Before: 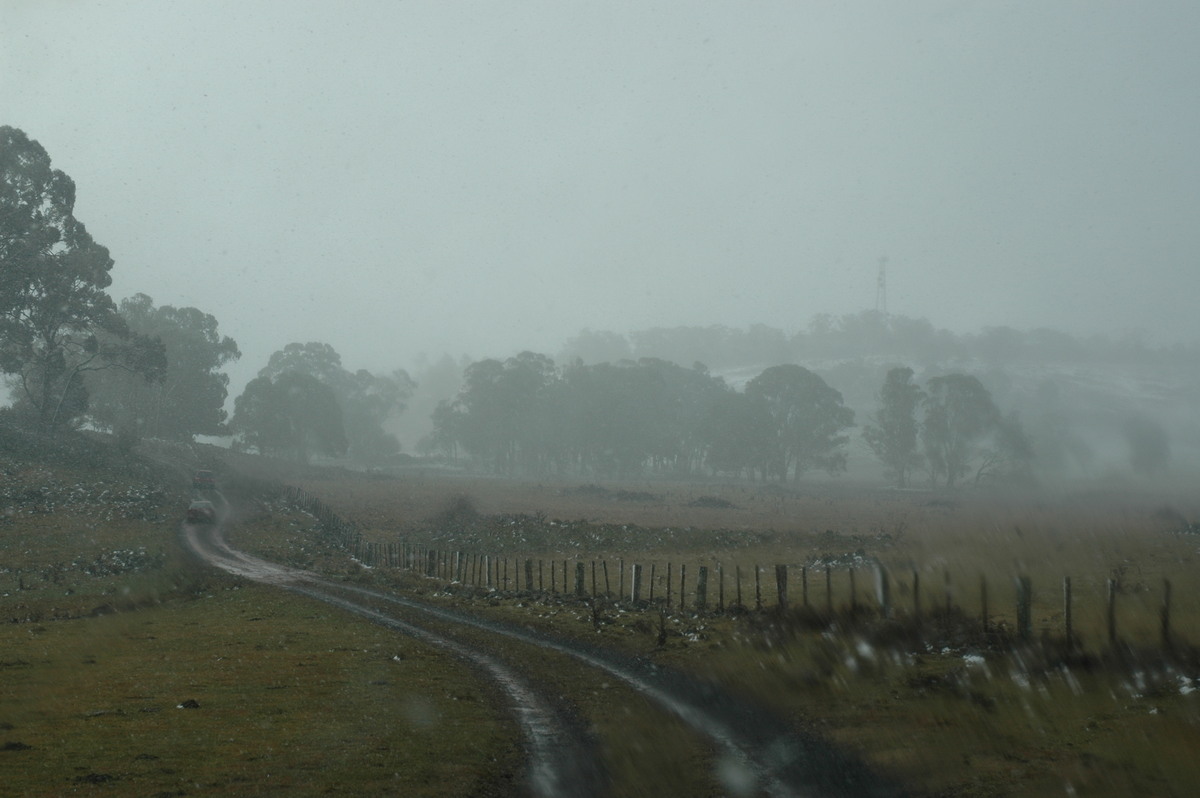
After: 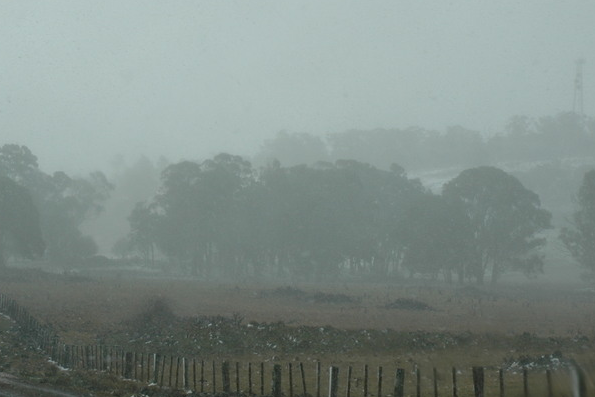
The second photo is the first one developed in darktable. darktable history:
crop: left 25.312%, top 24.884%, right 25.07%, bottom 25.33%
